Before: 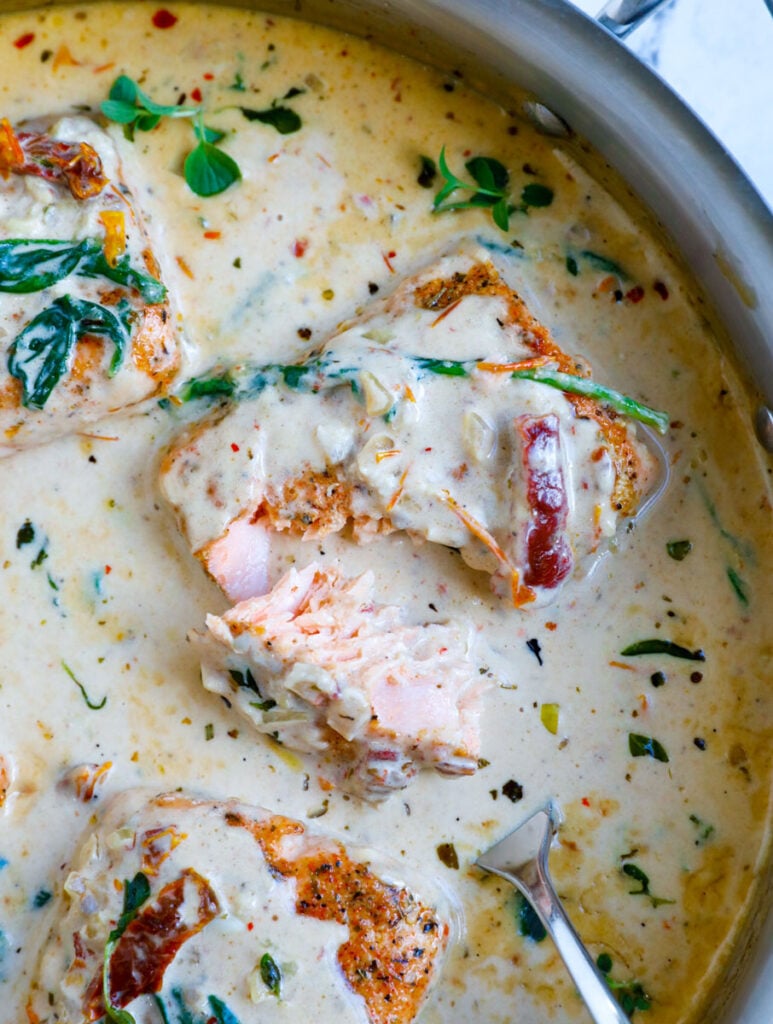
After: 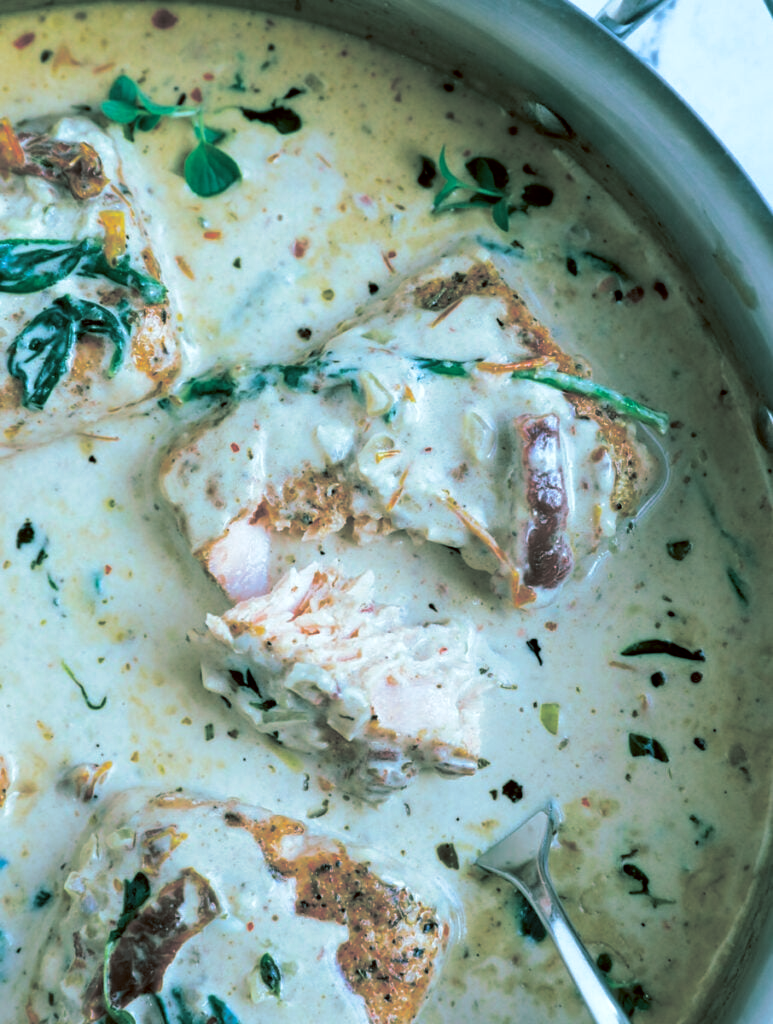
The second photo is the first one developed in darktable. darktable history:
split-toning: shadows › hue 186.43°, highlights › hue 49.29°, compress 30.29%
color correction: highlights a* -14.62, highlights b* -16.22, shadows a* 10.12, shadows b* 29.4
